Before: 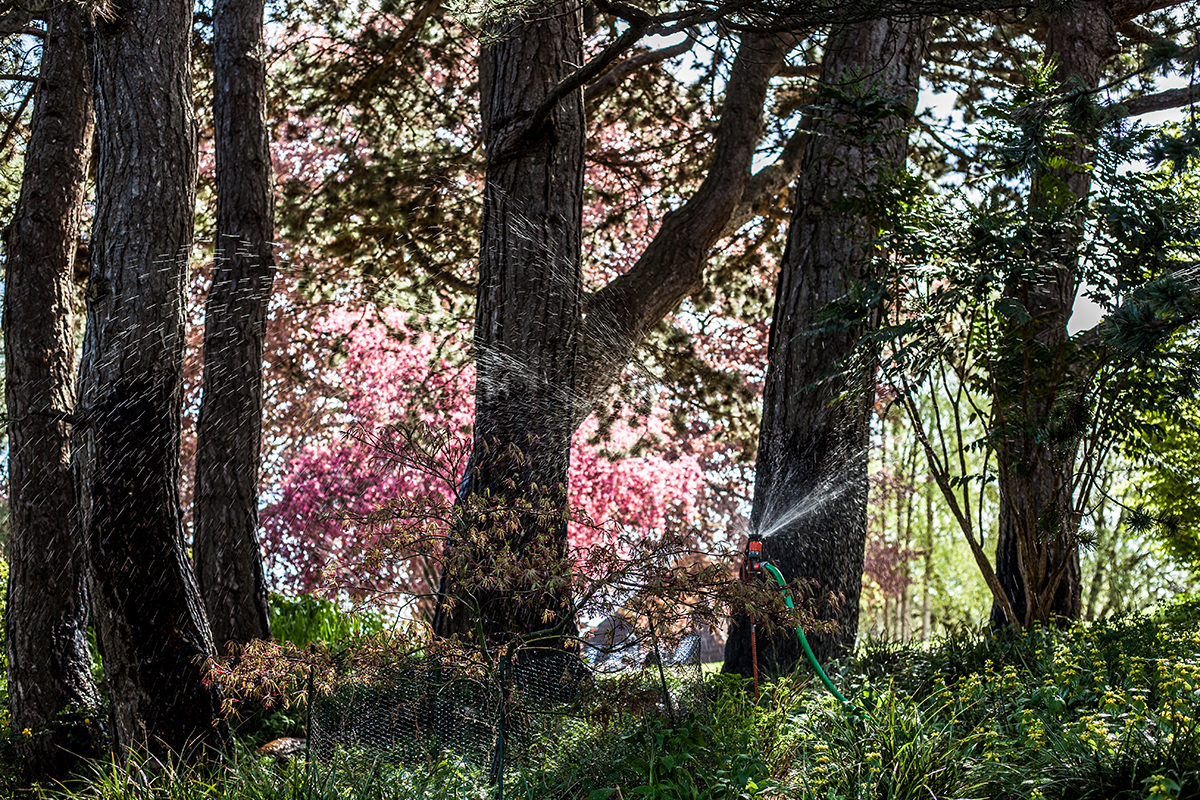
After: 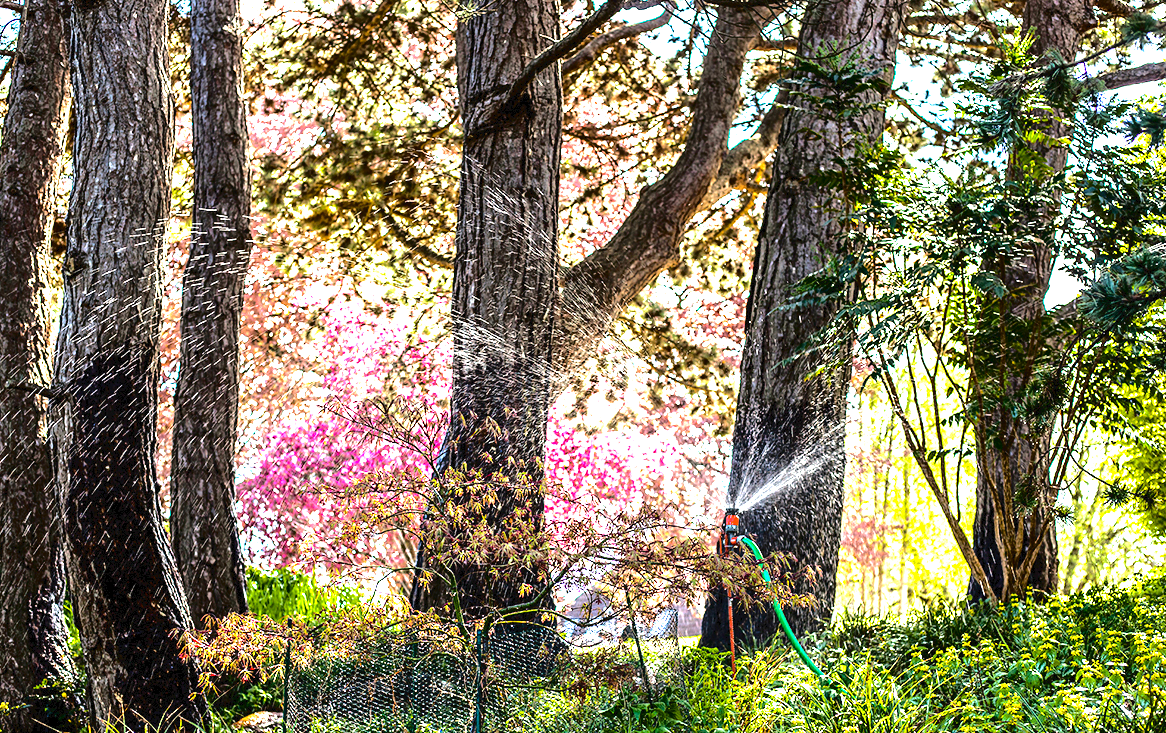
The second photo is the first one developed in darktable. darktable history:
crop: left 1.963%, top 3.321%, right 0.83%, bottom 4.967%
tone curve: curves: ch0 [(0, 0) (0.003, 0.041) (0.011, 0.042) (0.025, 0.041) (0.044, 0.043) (0.069, 0.048) (0.1, 0.059) (0.136, 0.079) (0.177, 0.107) (0.224, 0.152) (0.277, 0.235) (0.335, 0.331) (0.399, 0.427) (0.468, 0.512) (0.543, 0.595) (0.623, 0.668) (0.709, 0.736) (0.801, 0.813) (0.898, 0.891) (1, 1)], color space Lab, independent channels, preserve colors none
color balance rgb: highlights gain › chroma 1.634%, highlights gain › hue 57.5°, perceptual saturation grading › global saturation 30.578%
exposure: exposure 2.216 EV, compensate exposure bias true, compensate highlight preservation false
